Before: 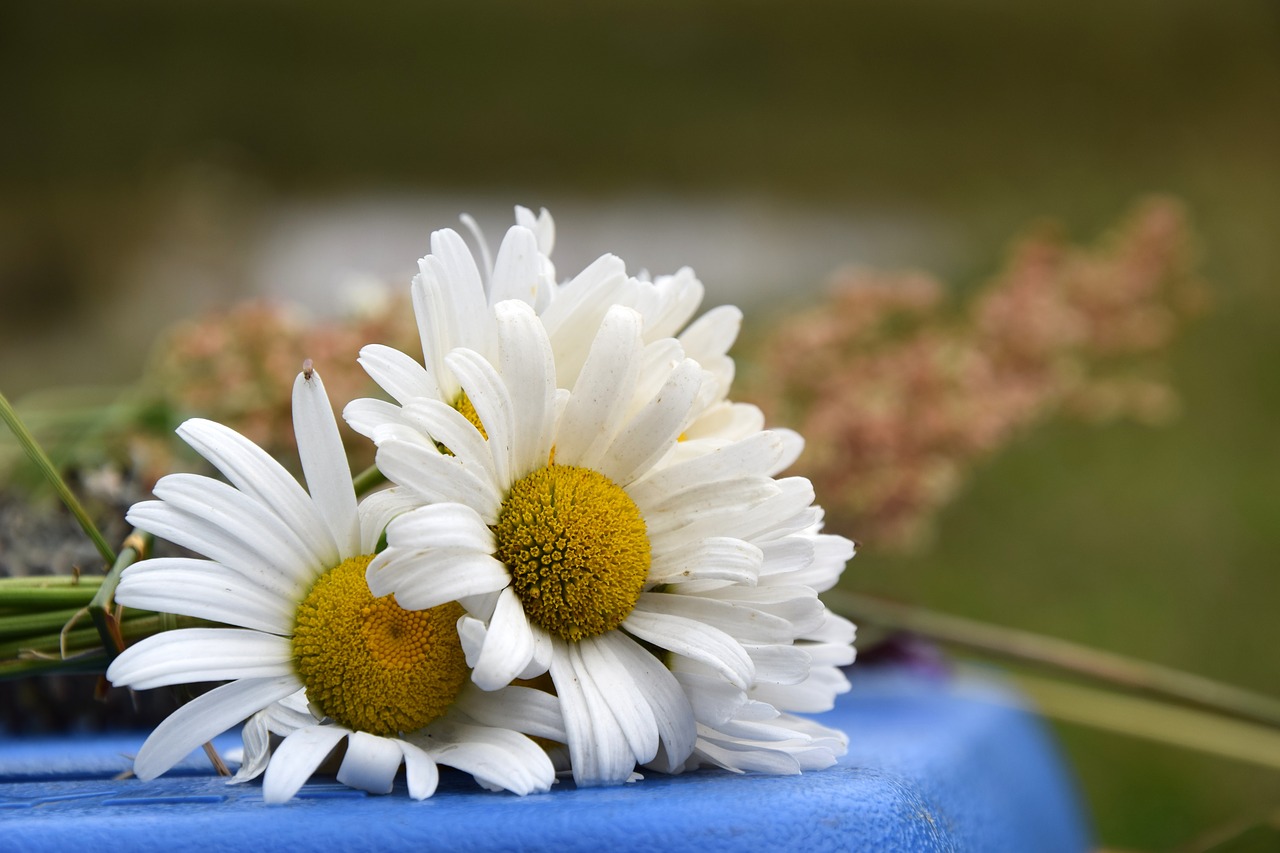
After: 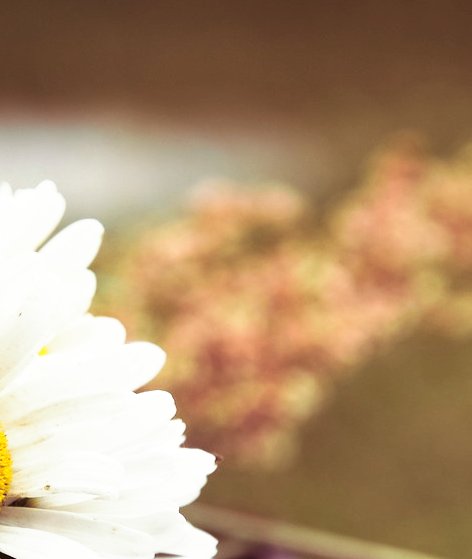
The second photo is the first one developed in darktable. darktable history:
color balance: on, module defaults
crop and rotate: left 49.936%, top 10.094%, right 13.136%, bottom 24.256%
split-toning: on, module defaults
base curve: curves: ch0 [(0, 0) (0.495, 0.917) (1, 1)], preserve colors none
